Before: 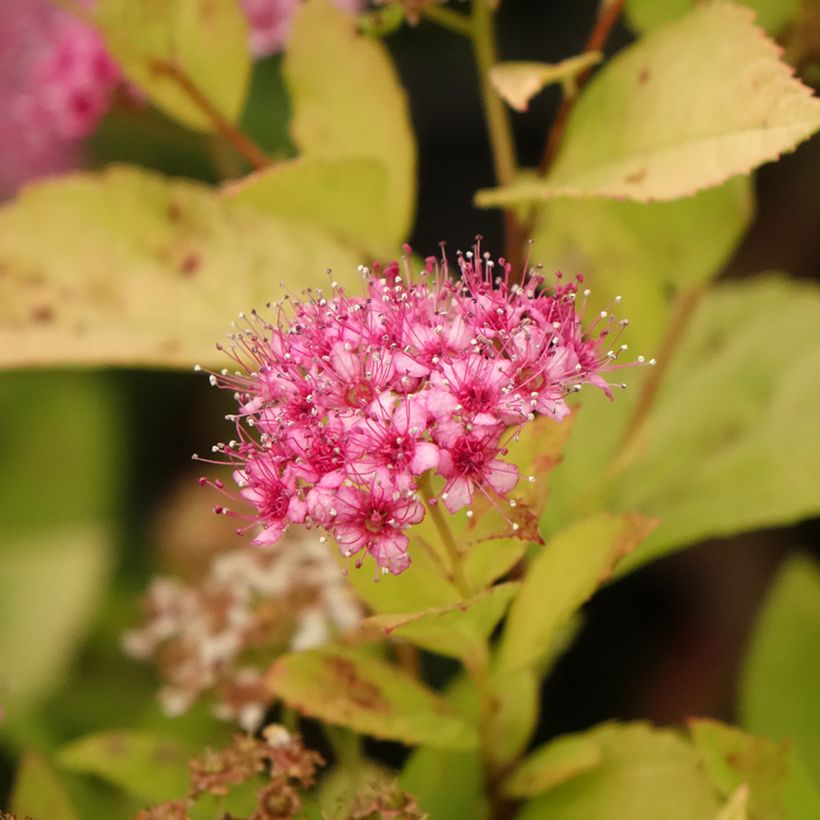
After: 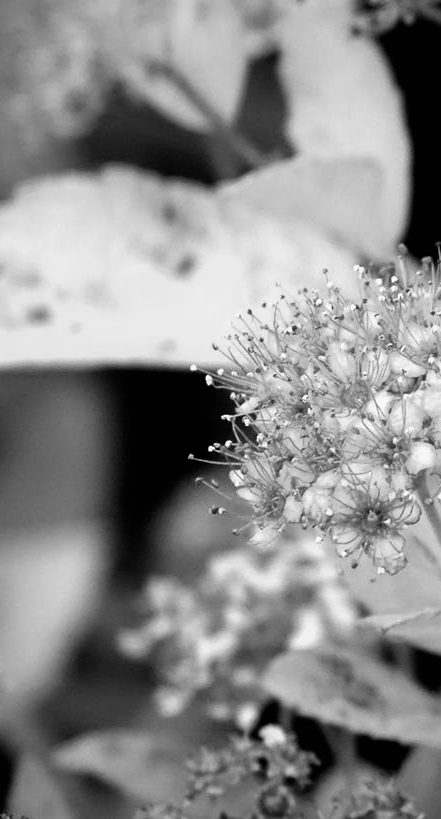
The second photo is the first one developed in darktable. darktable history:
color correction: highlights a* 3.22, highlights b* 1.93, saturation 1.19
crop: left 0.587%, right 45.588%, bottom 0.086%
tone equalizer: on, module defaults
filmic rgb: black relative exposure -8.2 EV, white relative exposure 2.2 EV, threshold 3 EV, hardness 7.11, latitude 85.74%, contrast 1.696, highlights saturation mix -4%, shadows ↔ highlights balance -2.69%, color science v5 (2021), contrast in shadows safe, contrast in highlights safe, enable highlight reconstruction true
monochrome: a 73.58, b 64.21
